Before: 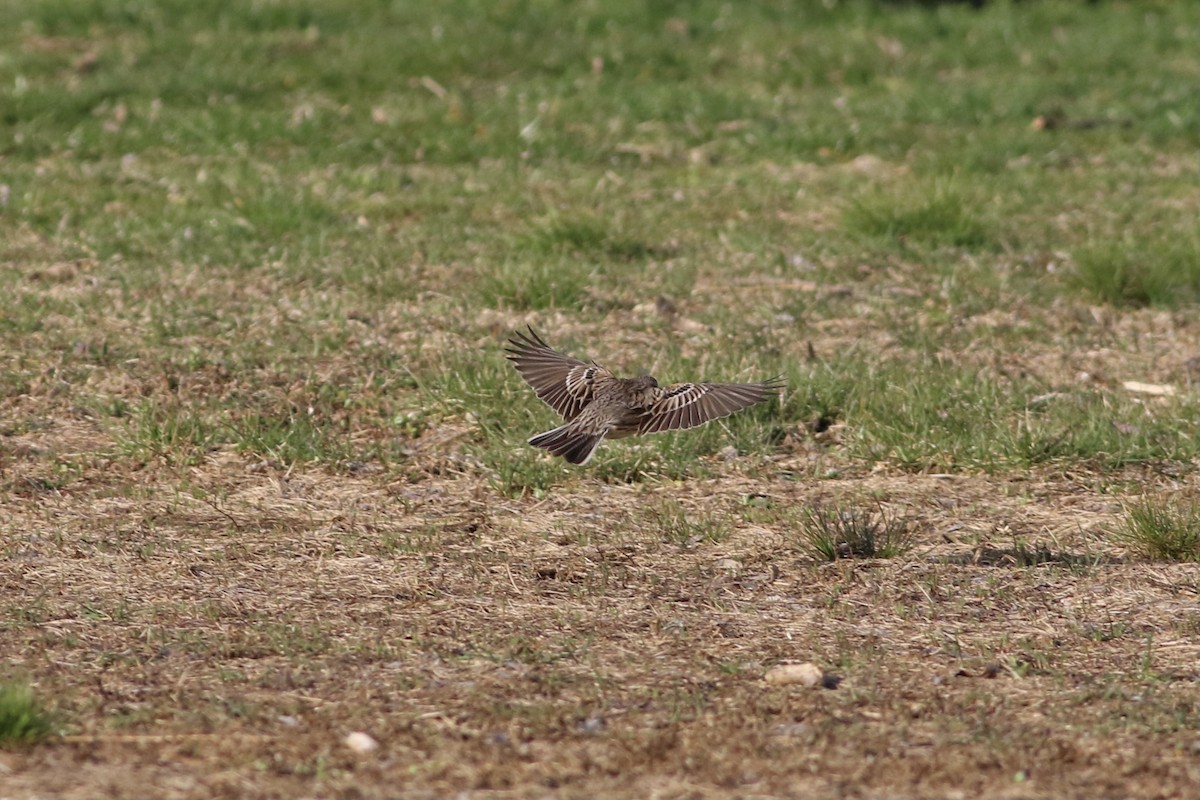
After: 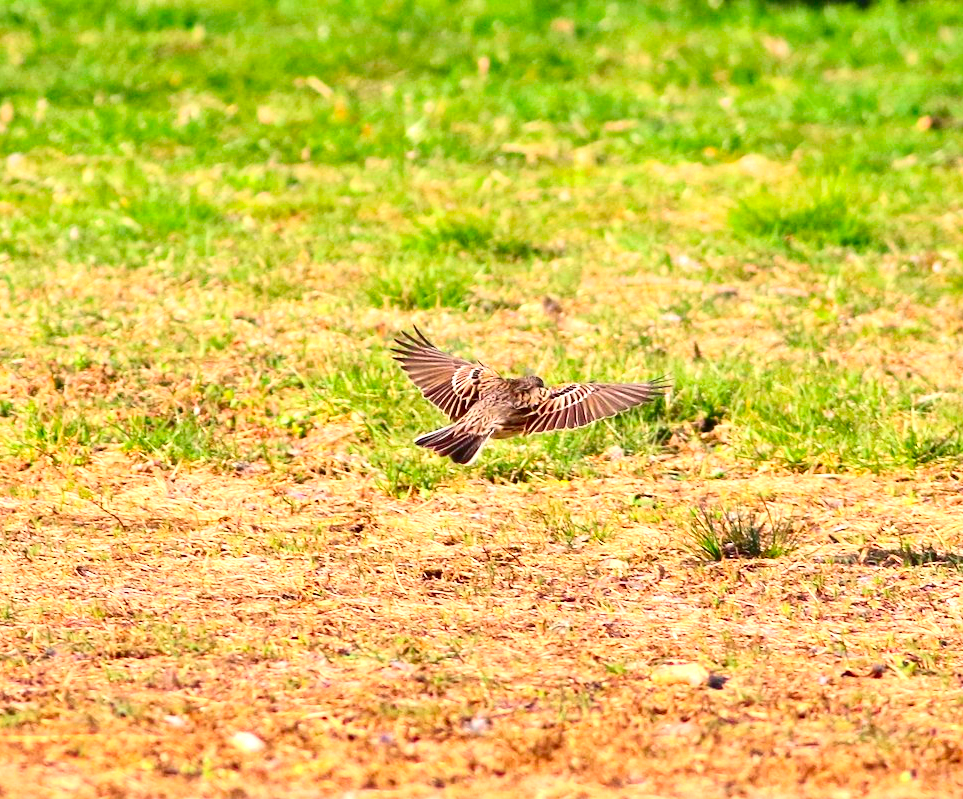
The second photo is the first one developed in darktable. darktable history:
crop and rotate: left 9.568%, right 10.16%
contrast brightness saturation: contrast 0.264, brightness 0.012, saturation 0.852
exposure: black level correction 0.002, exposure 1.316 EV, compensate highlight preservation false
